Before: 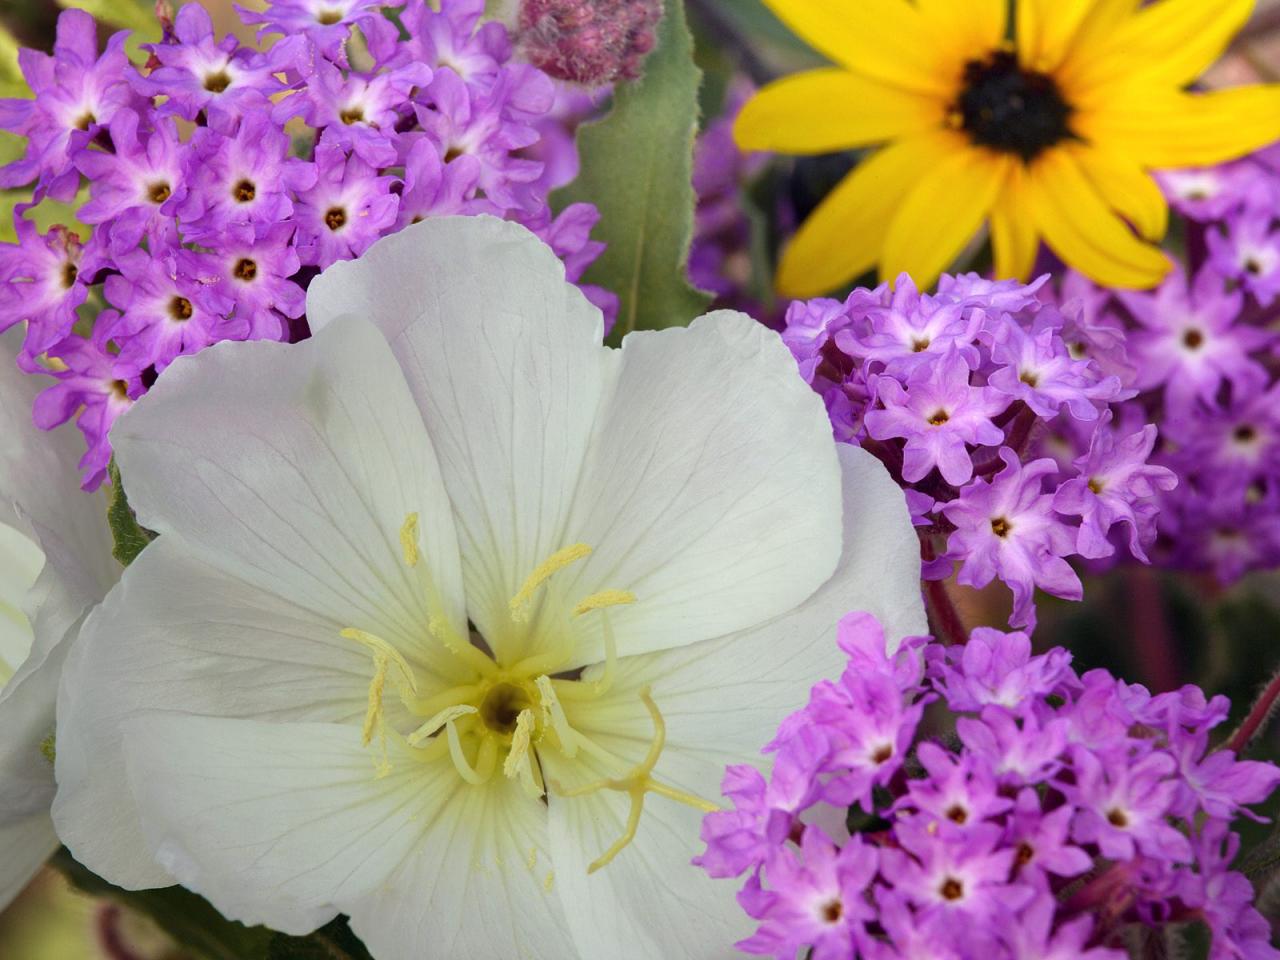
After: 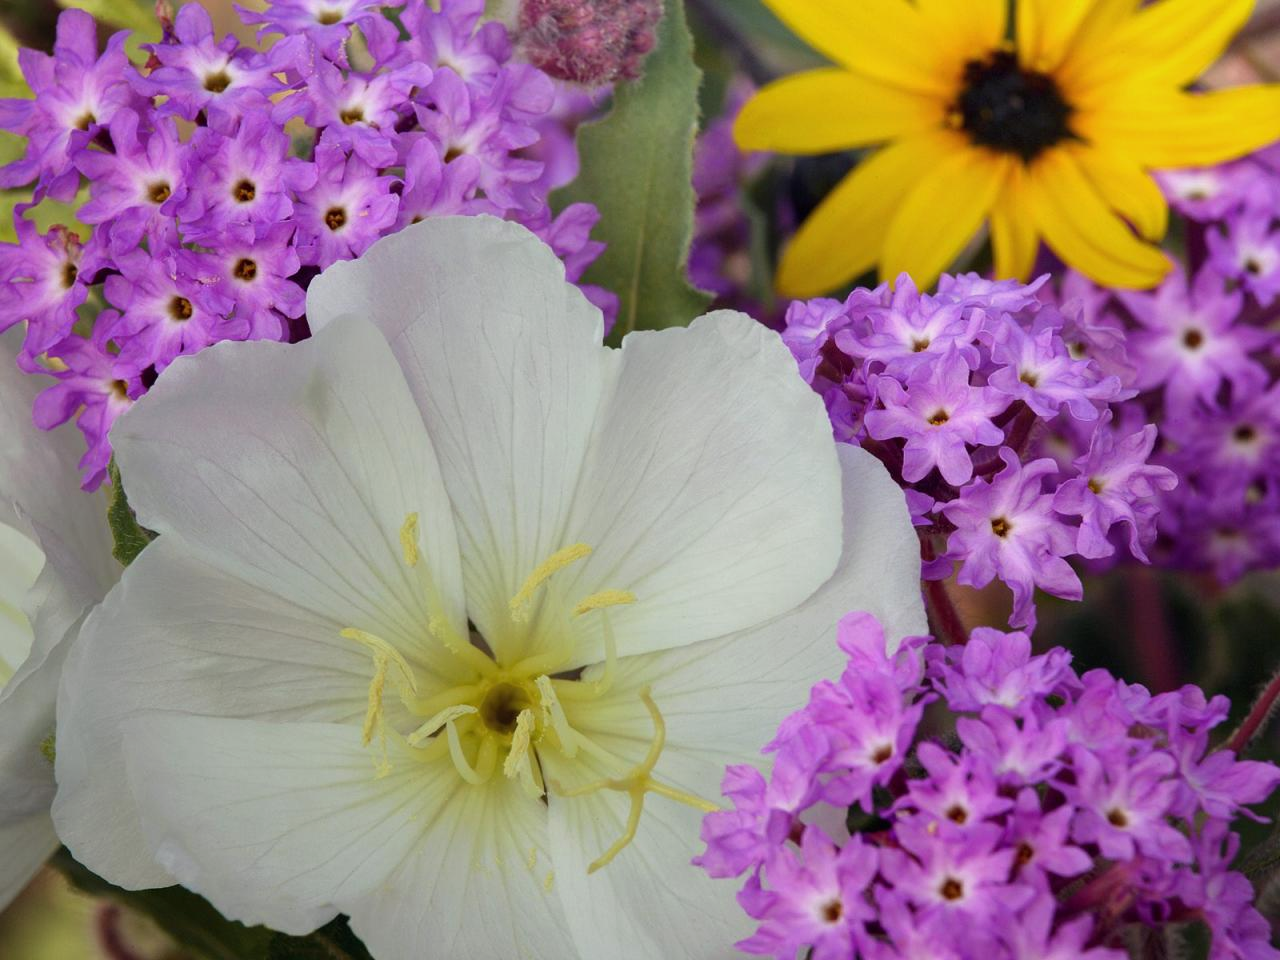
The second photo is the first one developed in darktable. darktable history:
exposure: exposure -0.21 EV, compensate highlight preservation false
